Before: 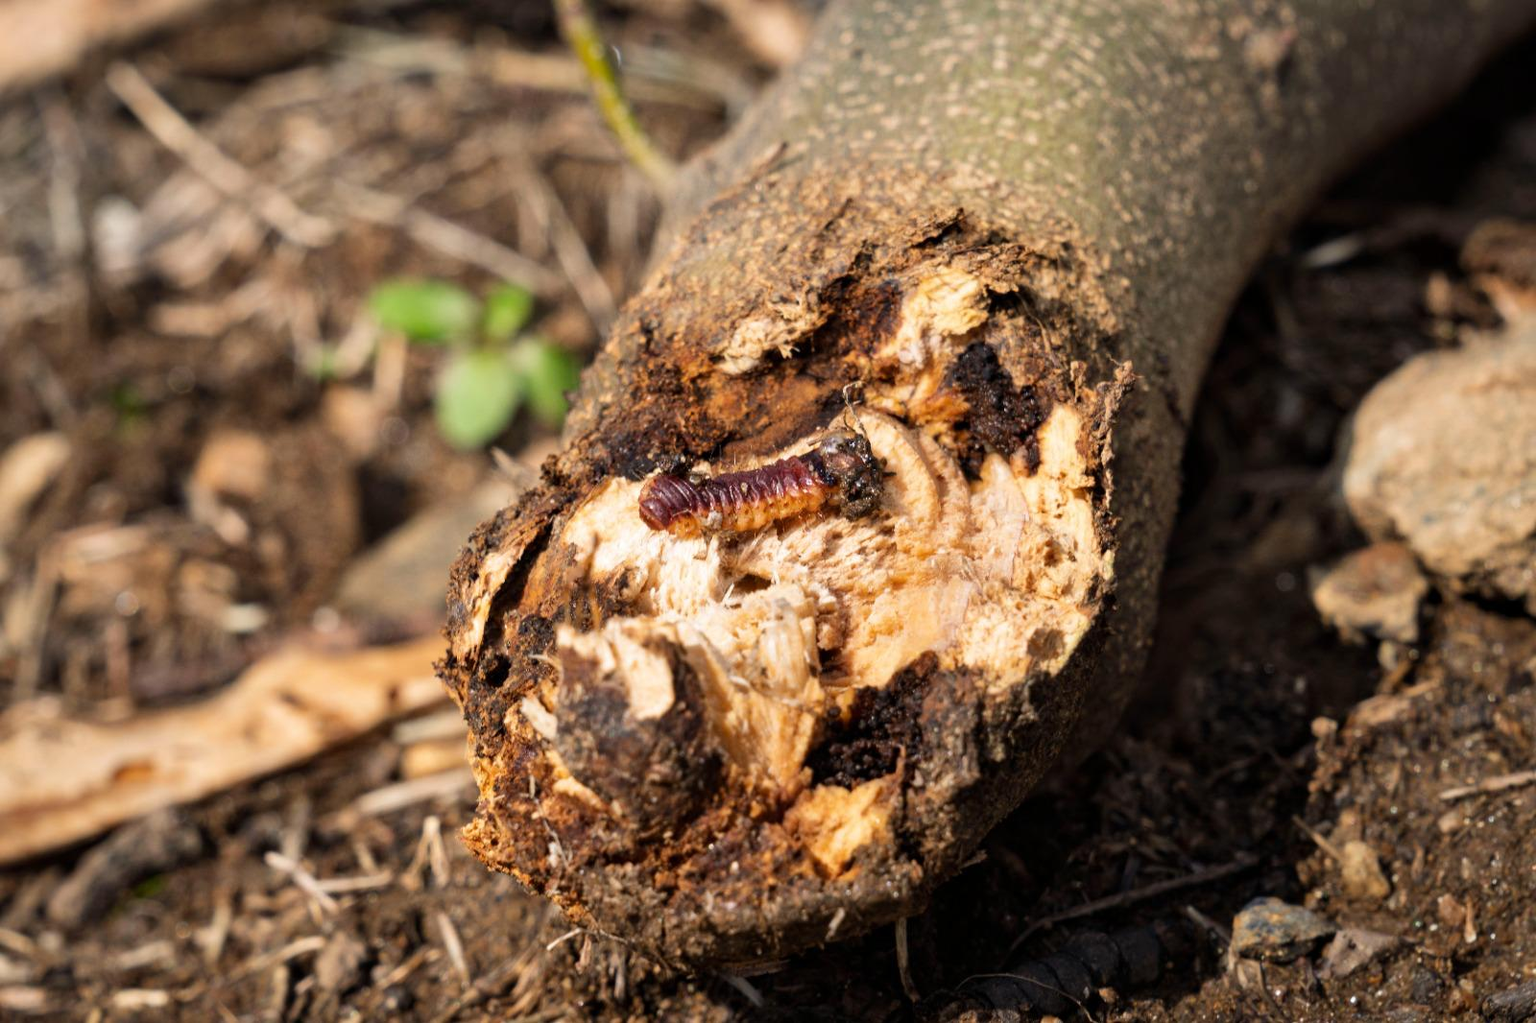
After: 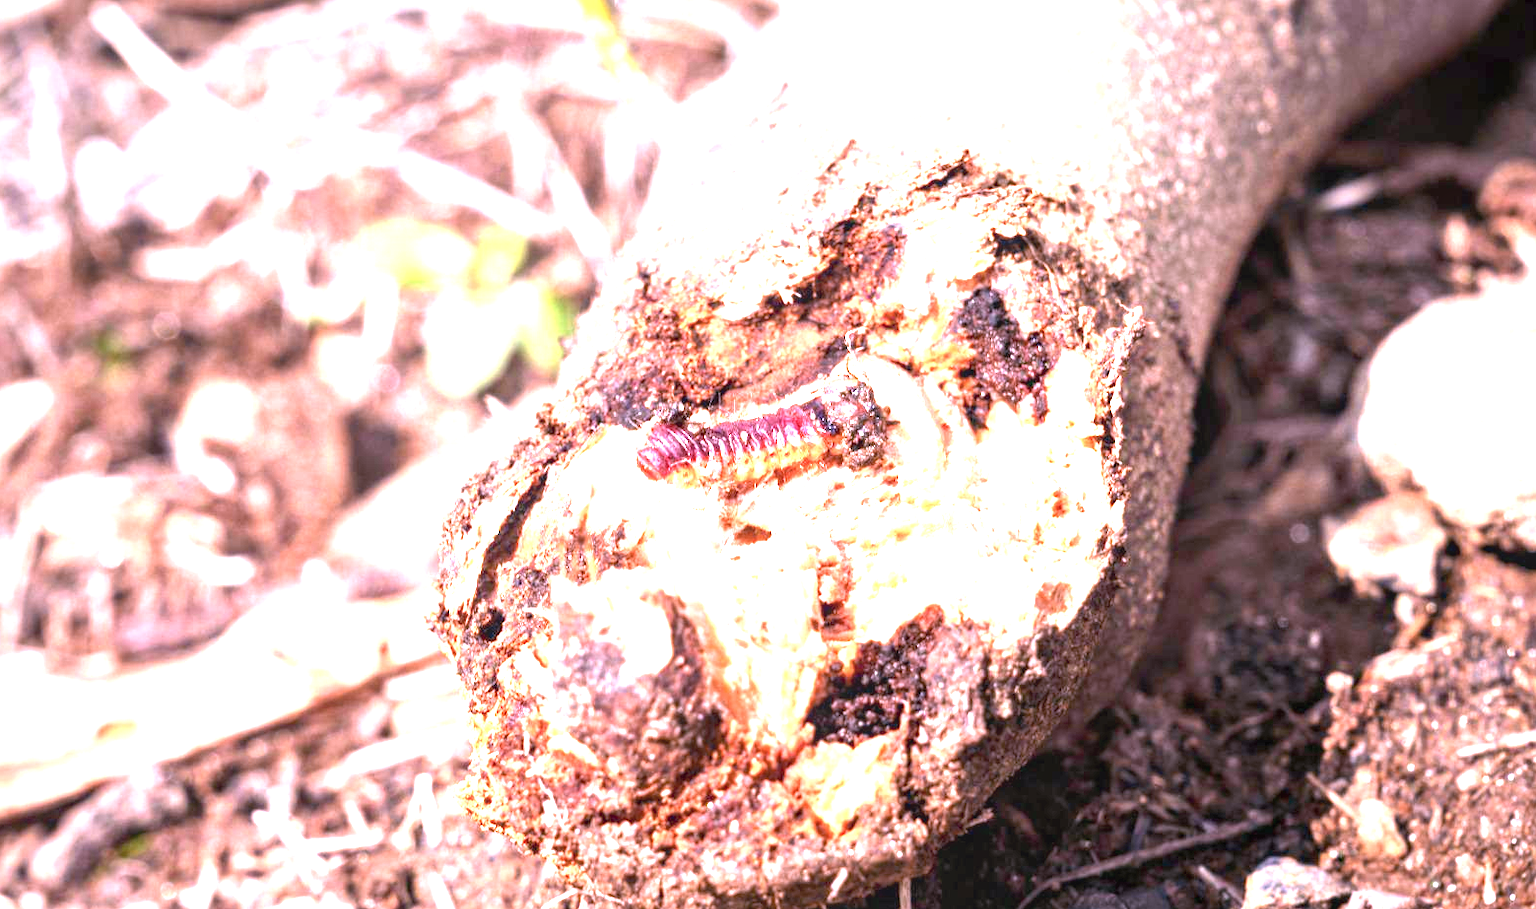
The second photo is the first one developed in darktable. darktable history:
local contrast: detail 110%
color correction: highlights a* 15.61, highlights b* -20.83
crop: left 1.251%, top 6.153%, right 1.268%, bottom 7.203%
exposure: black level correction 0.001, exposure 2.533 EV, compensate exposure bias true, compensate highlight preservation false
